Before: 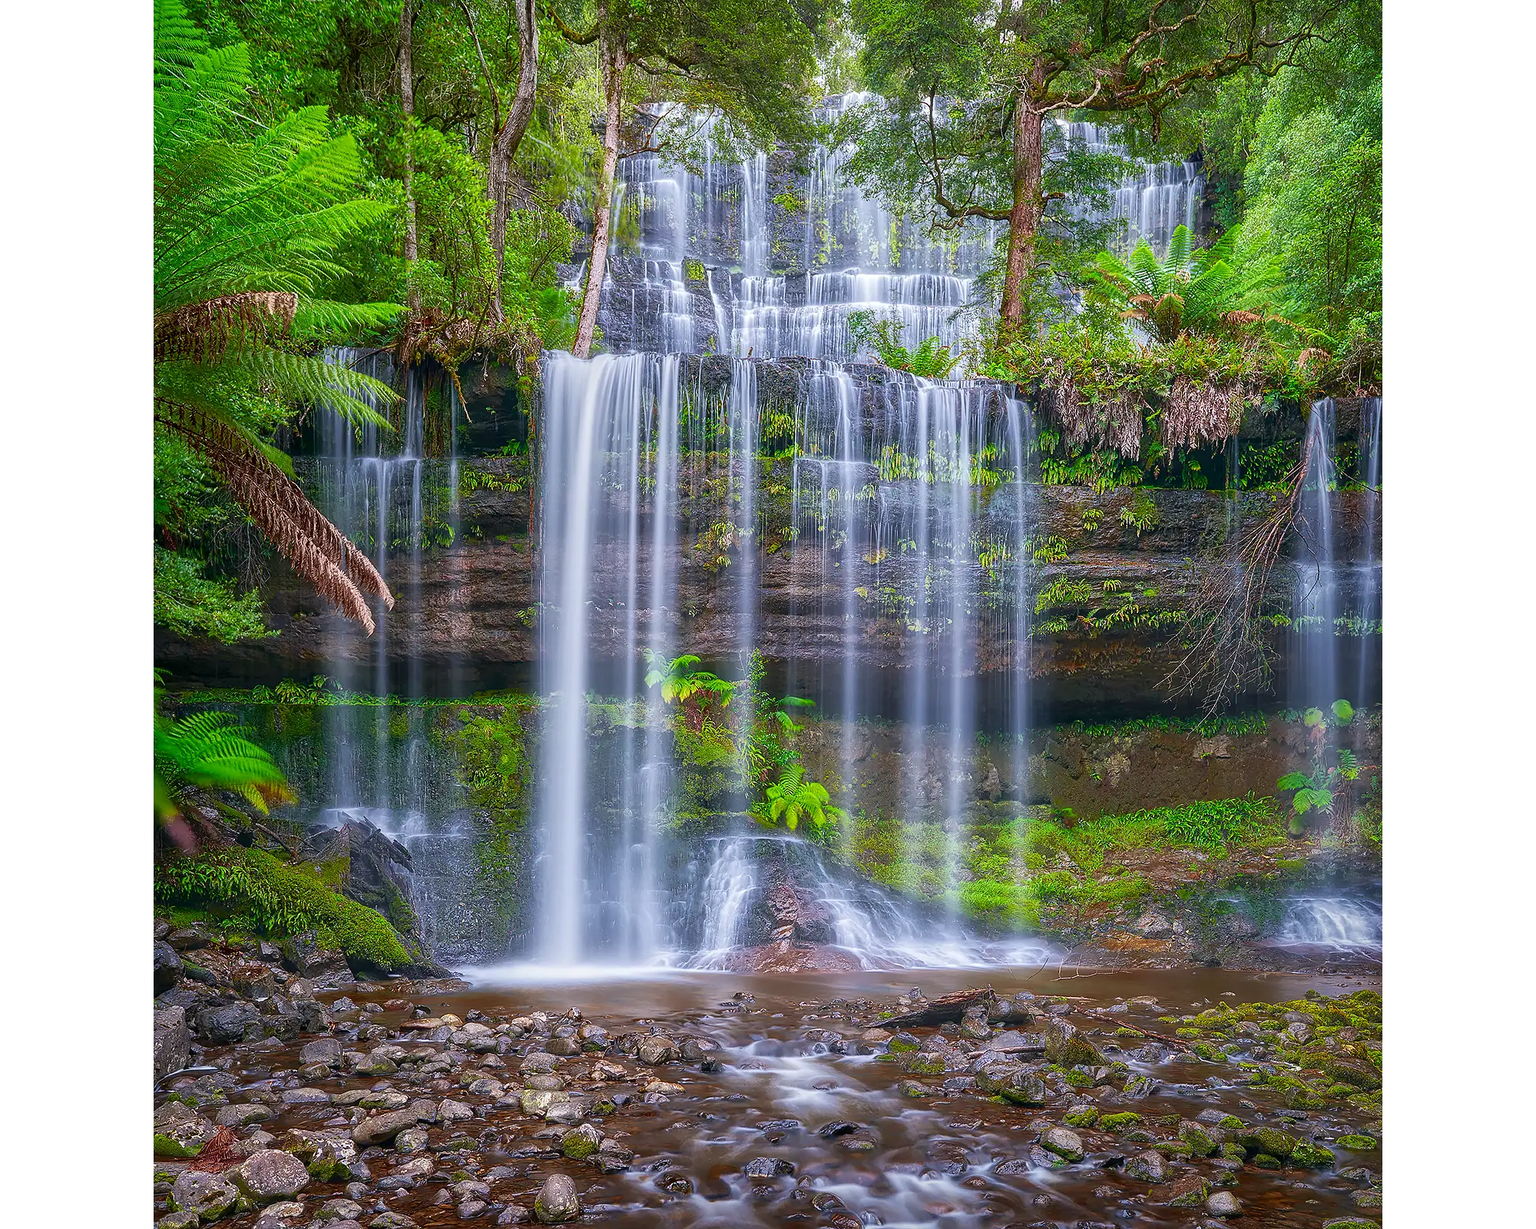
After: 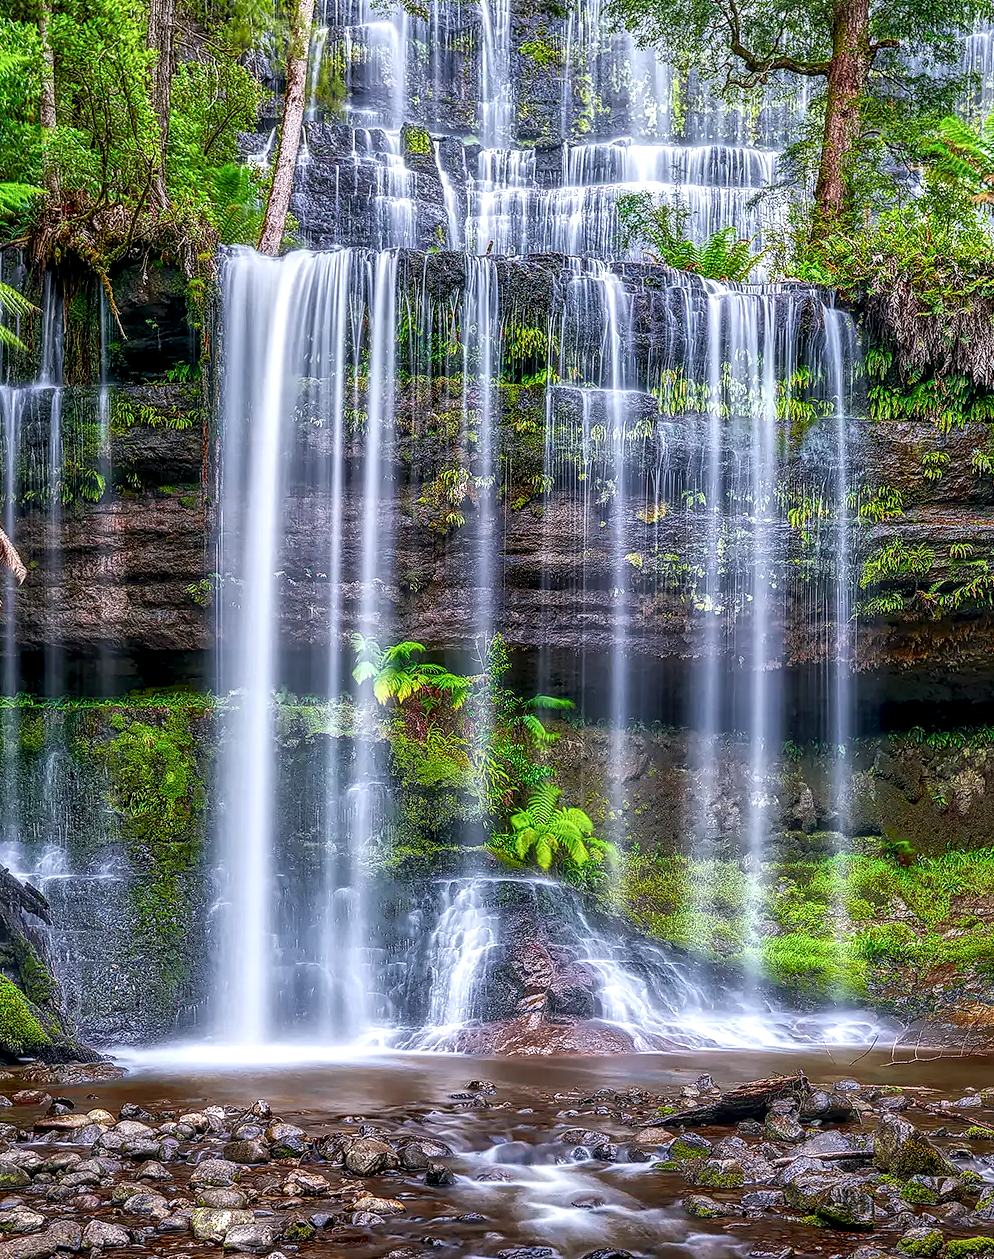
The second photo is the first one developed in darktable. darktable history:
crop and rotate: angle 0.018°, left 24.355%, top 13.198%, right 25.895%, bottom 8.051%
local contrast: highlights 22%, shadows 69%, detail 170%
